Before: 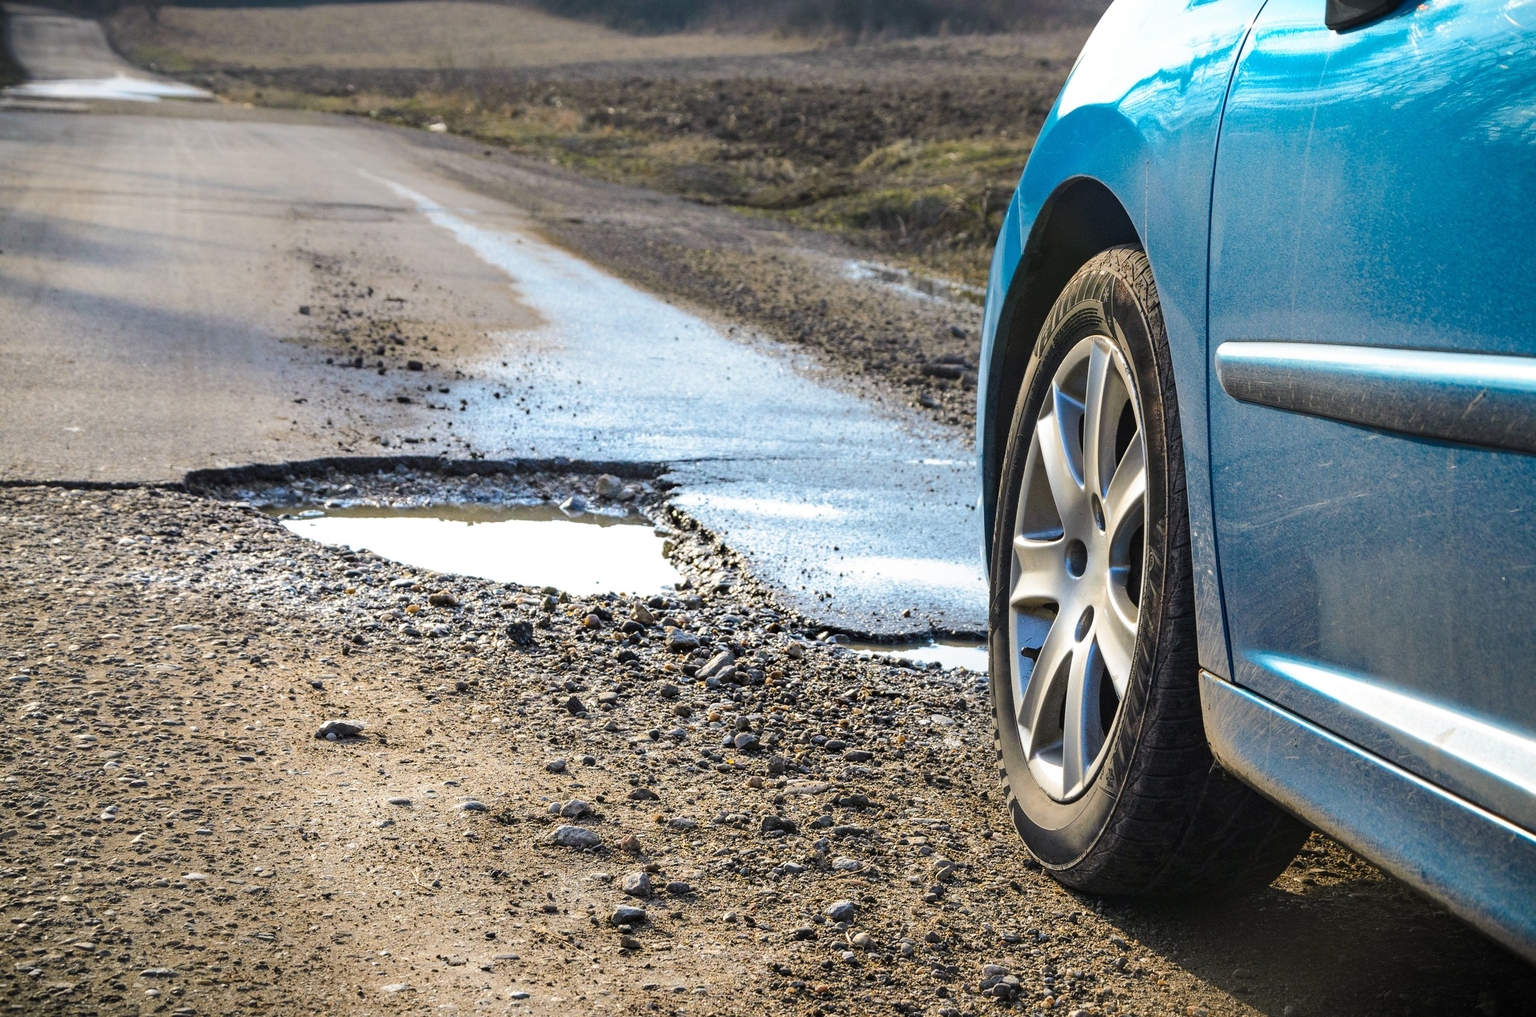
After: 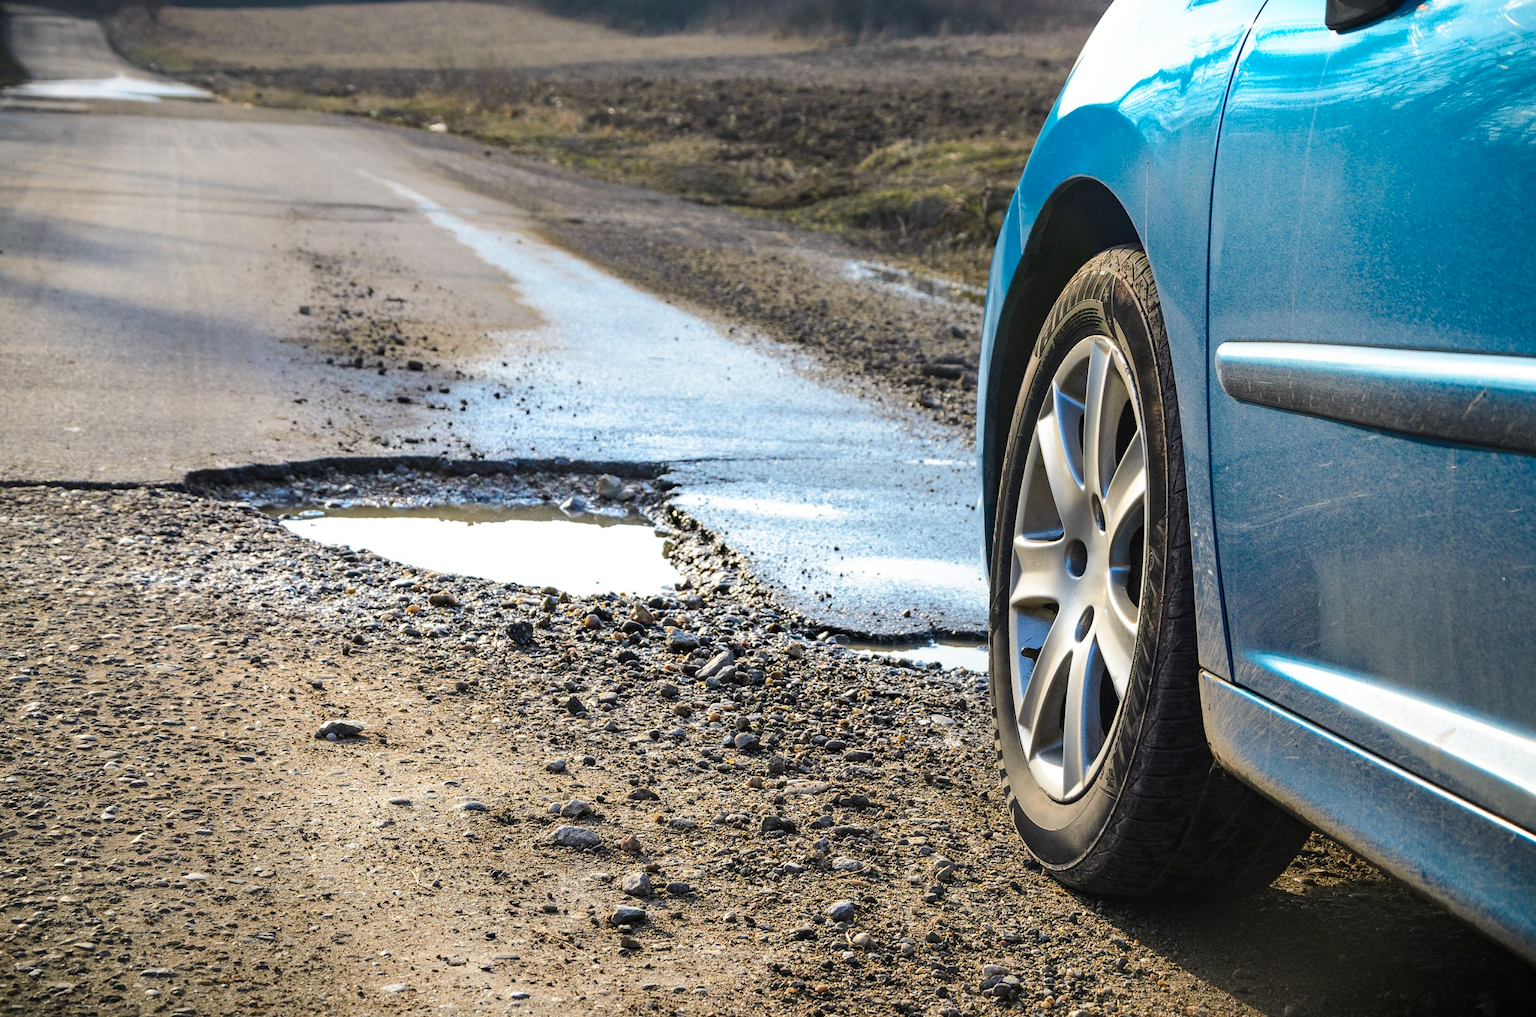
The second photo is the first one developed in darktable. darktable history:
contrast brightness saturation: contrast 0.078, saturation 0.023
